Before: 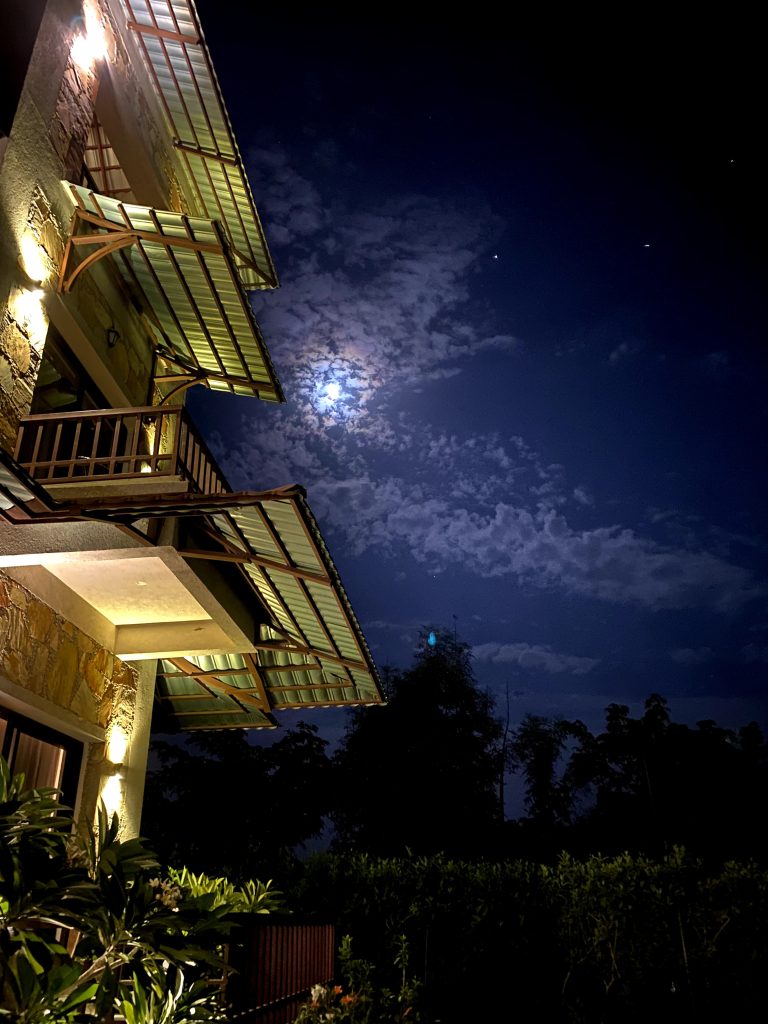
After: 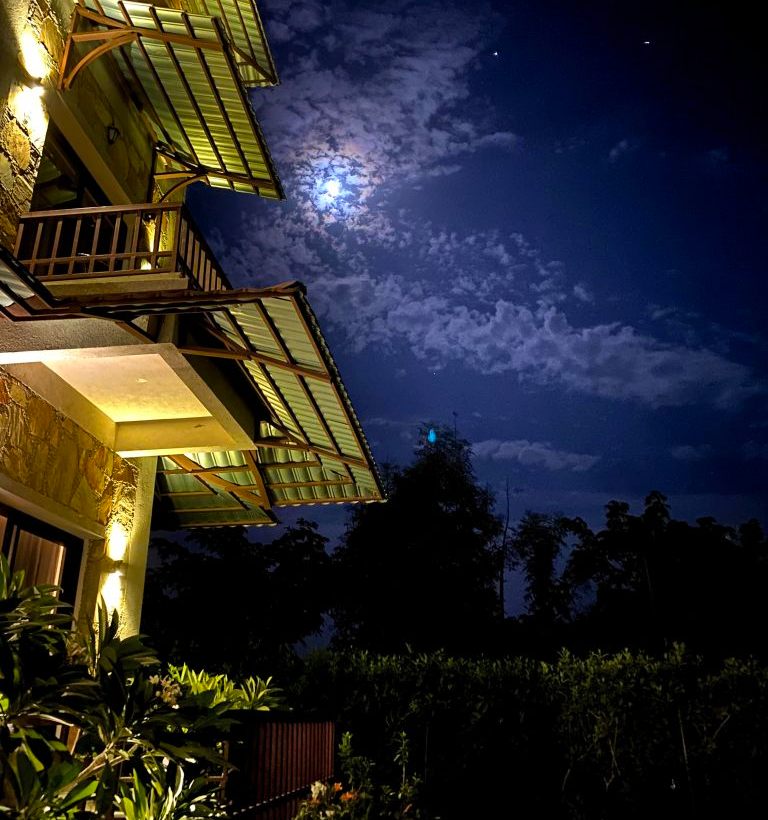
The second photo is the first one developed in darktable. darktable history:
crop and rotate: top 19.879%
shadows and highlights: shadows 29.32, highlights -29.3, low approximation 0.01, soften with gaussian
color balance rgb: perceptual saturation grading › global saturation 14.714%, global vibrance 20%
